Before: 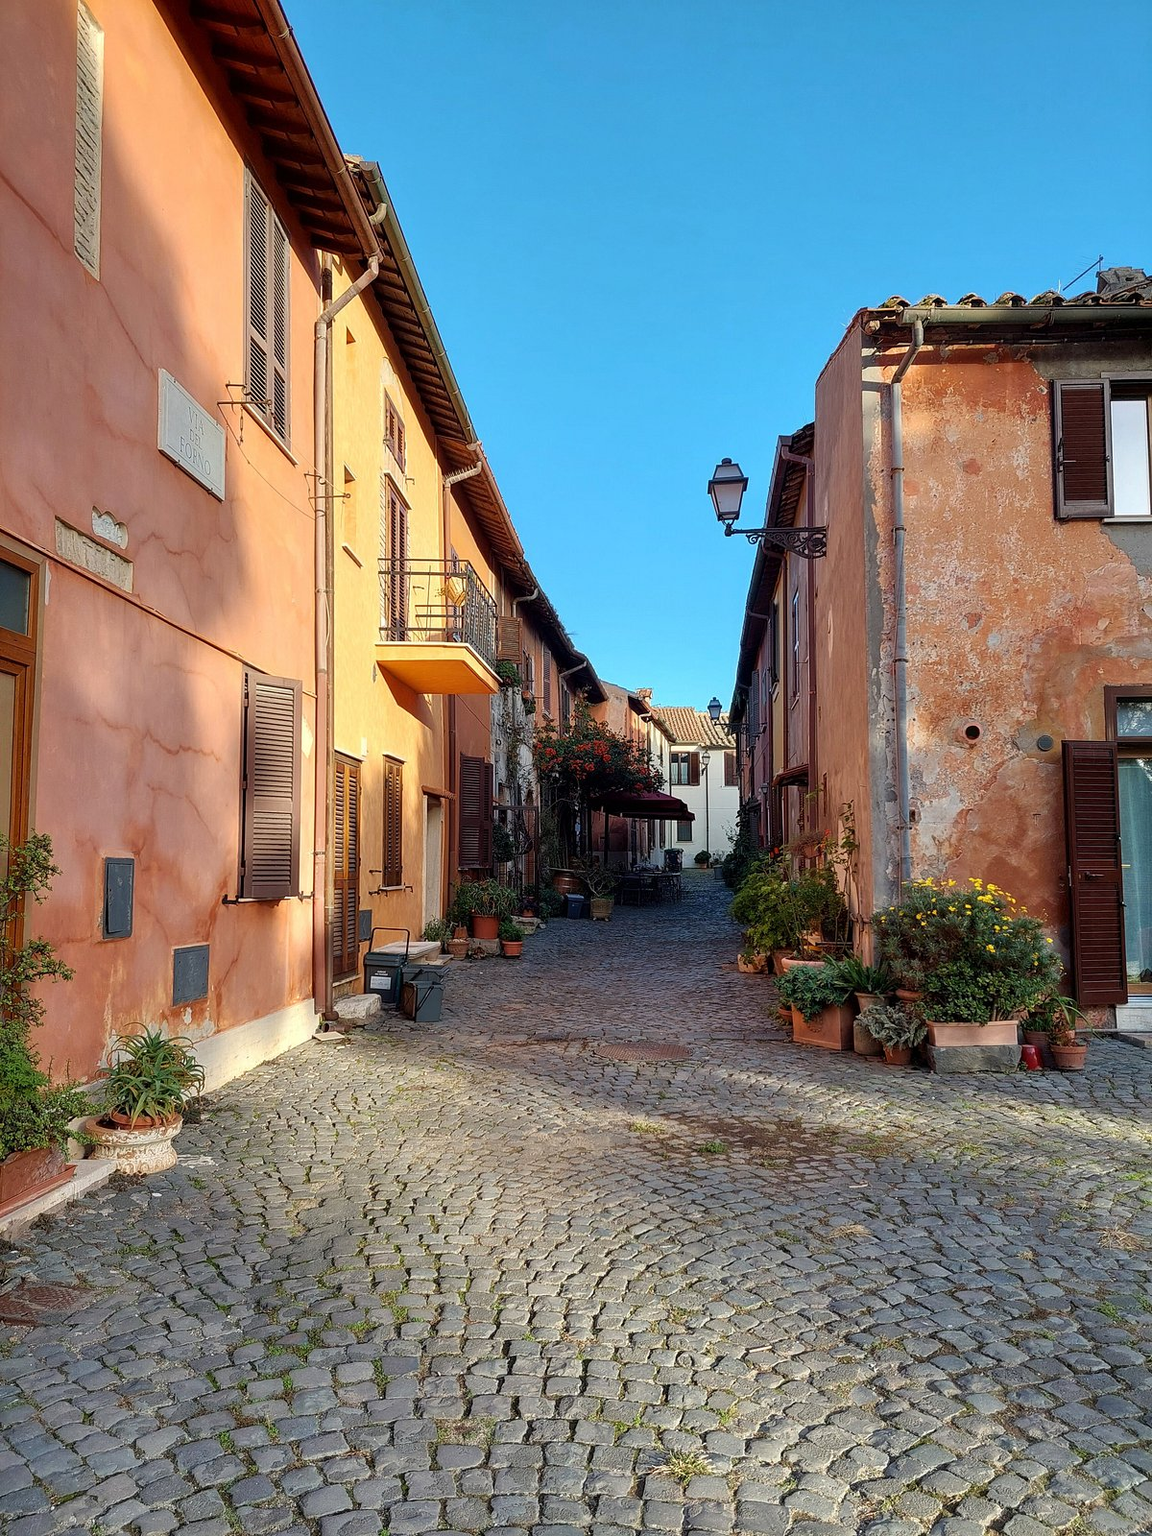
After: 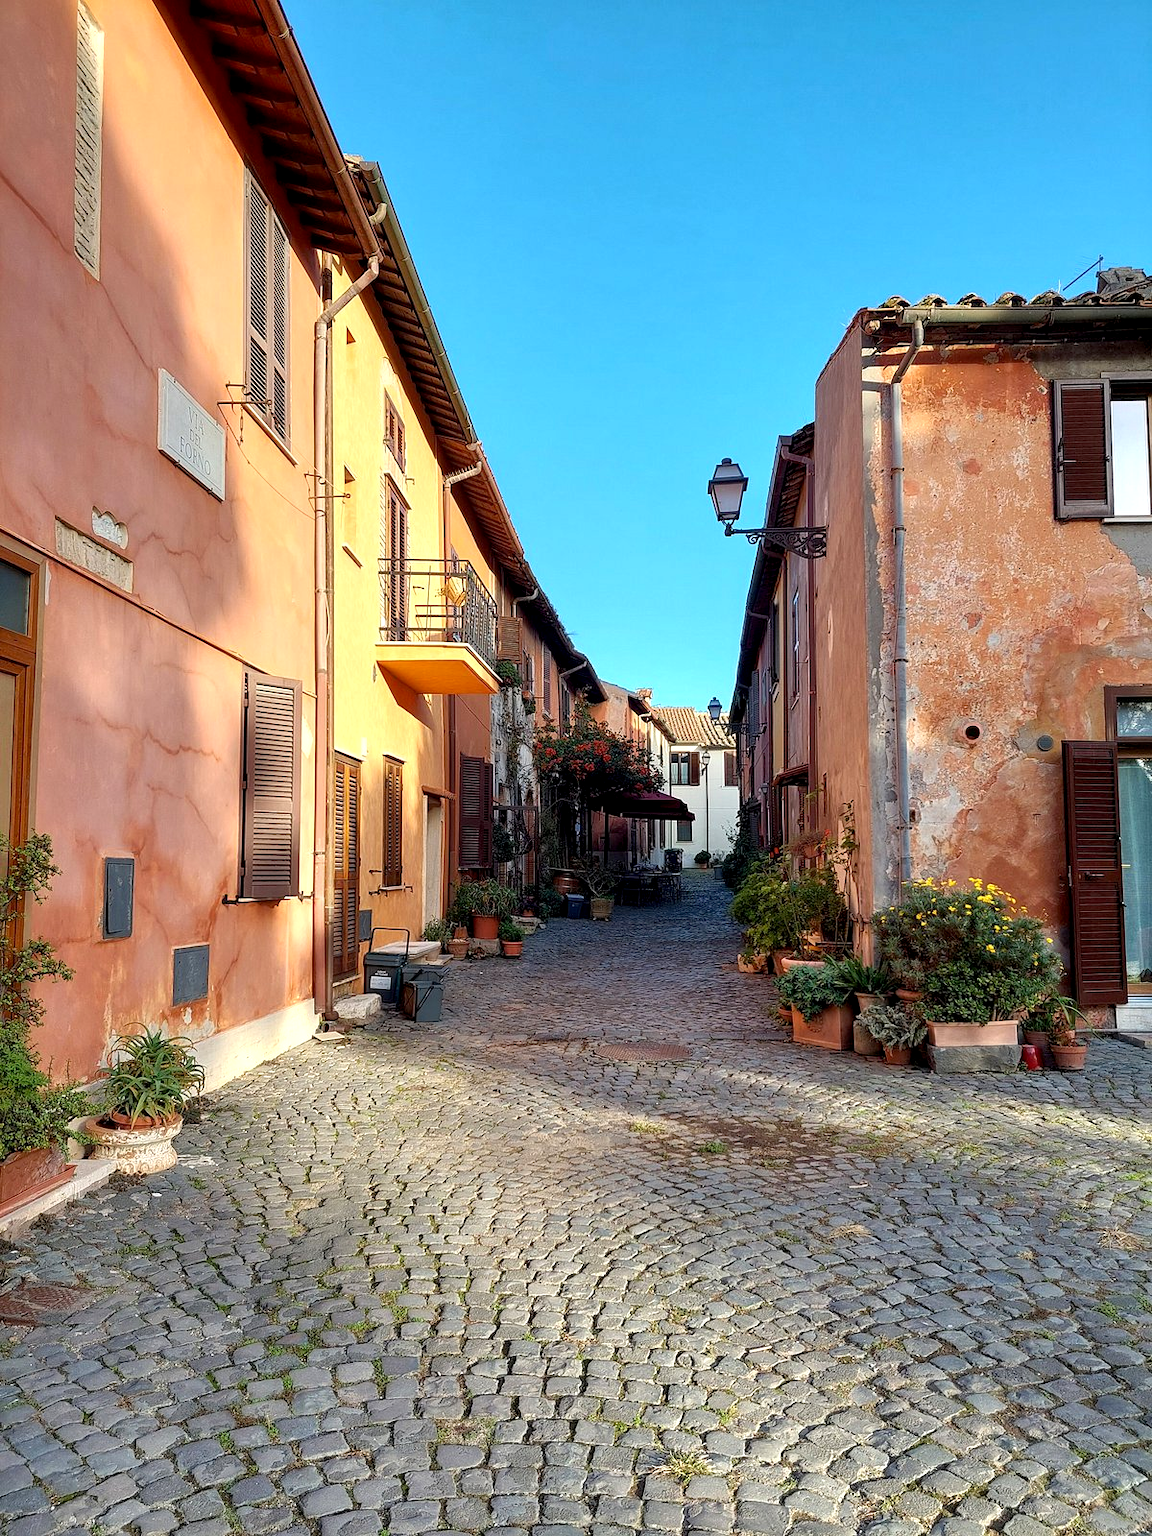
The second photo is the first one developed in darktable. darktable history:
exposure: black level correction 0.003, exposure 0.385 EV, compensate highlight preservation false
shadows and highlights: radius 267.36, soften with gaussian
